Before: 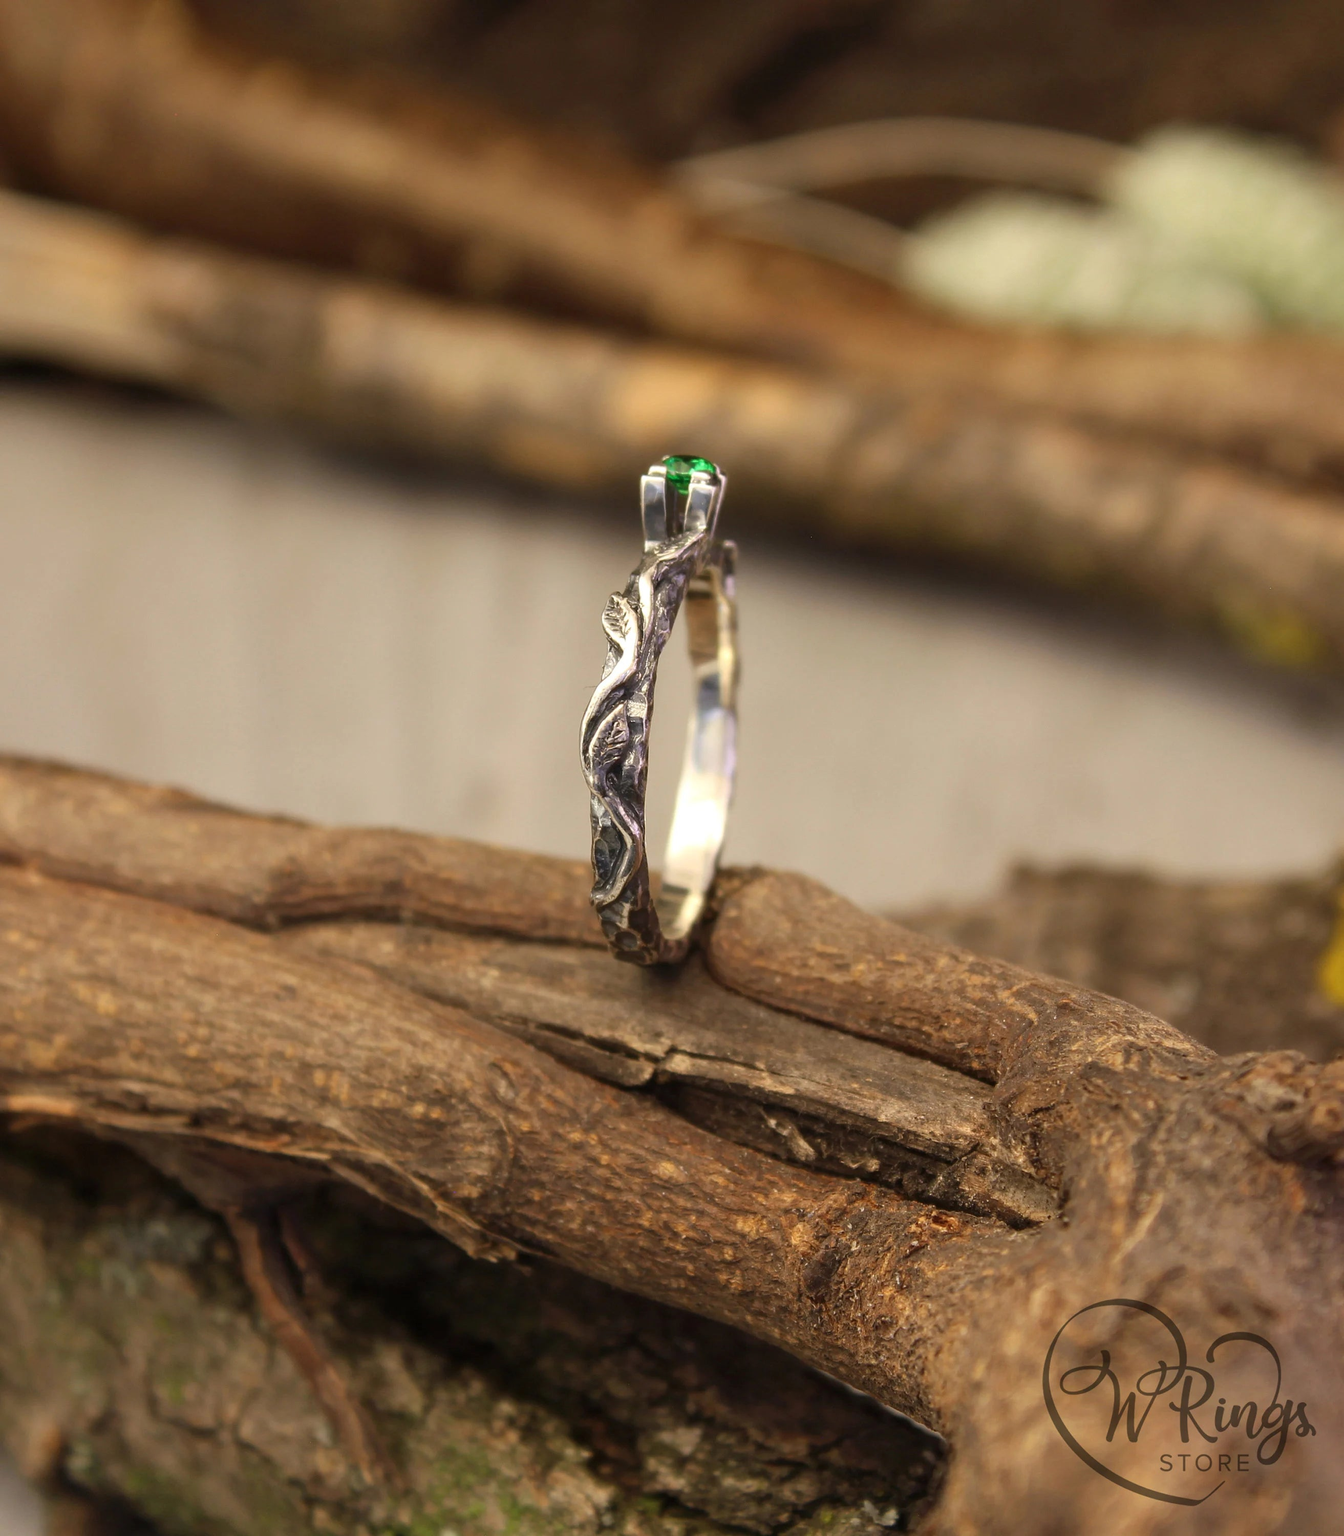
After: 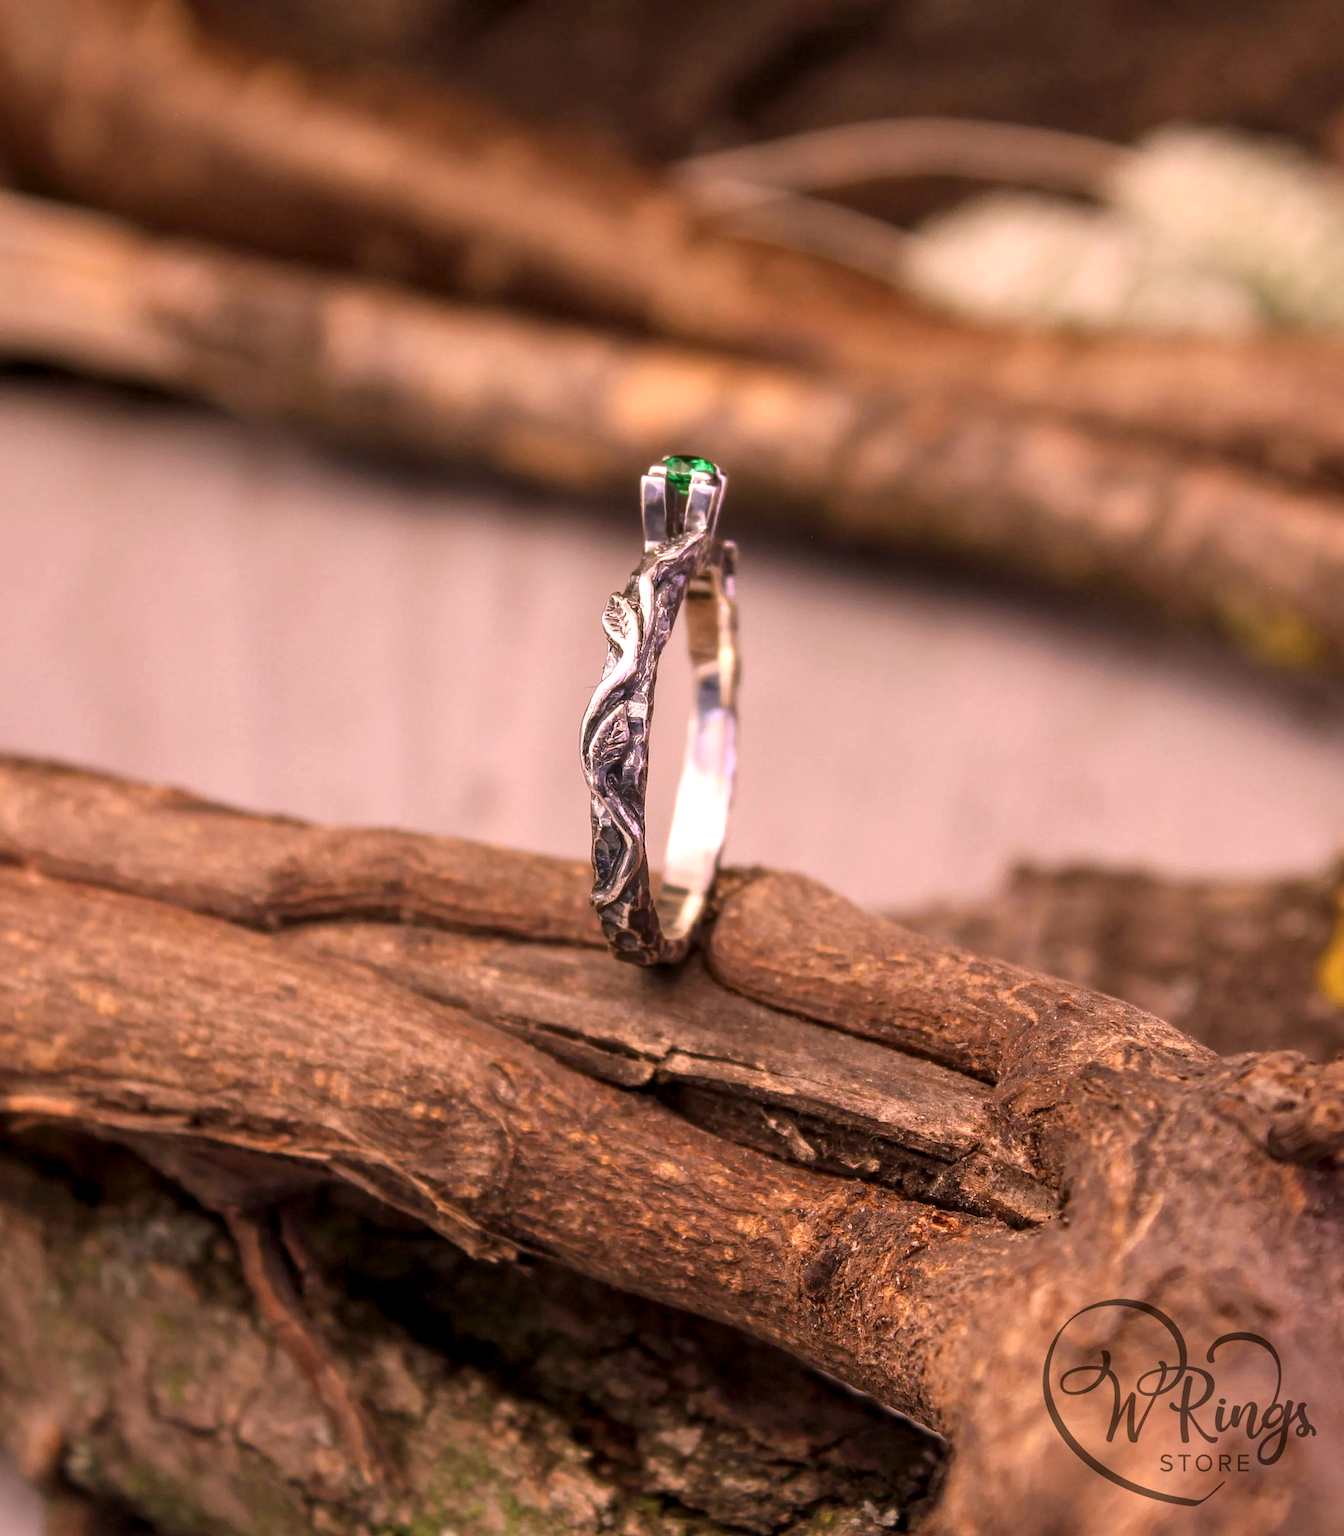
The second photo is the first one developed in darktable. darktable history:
local contrast: detail 130%
white balance: red 1.188, blue 1.11
